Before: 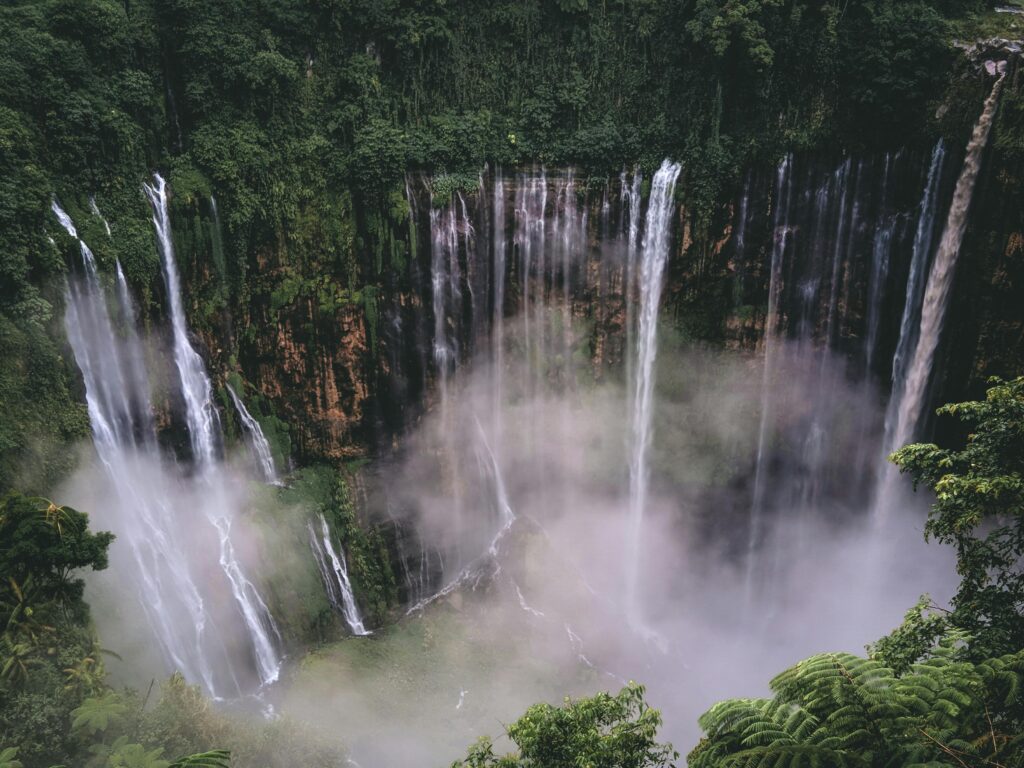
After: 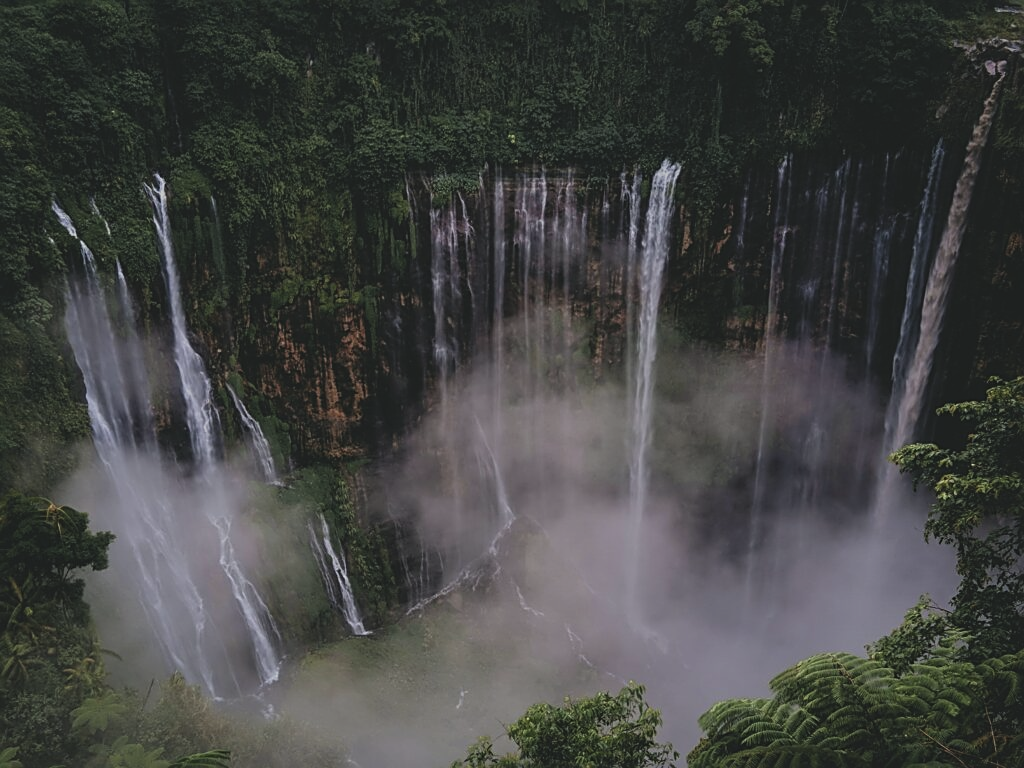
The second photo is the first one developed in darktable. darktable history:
exposure: black level correction -0.016, exposure -1.018 EV, compensate highlight preservation false
sharpen: on, module defaults
